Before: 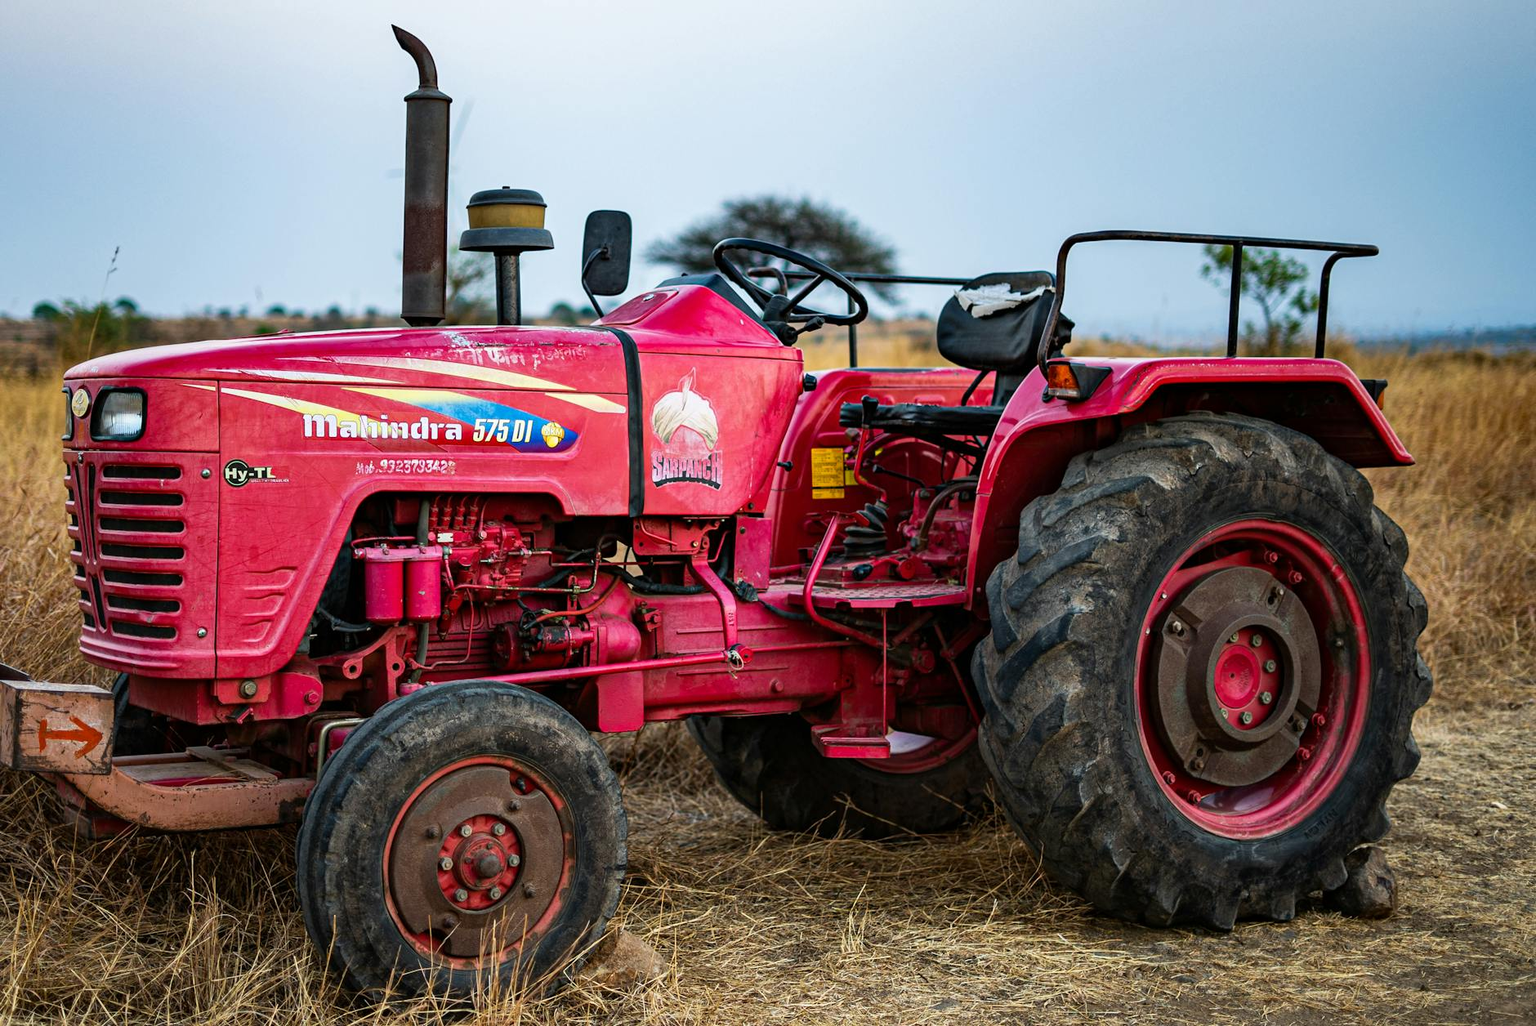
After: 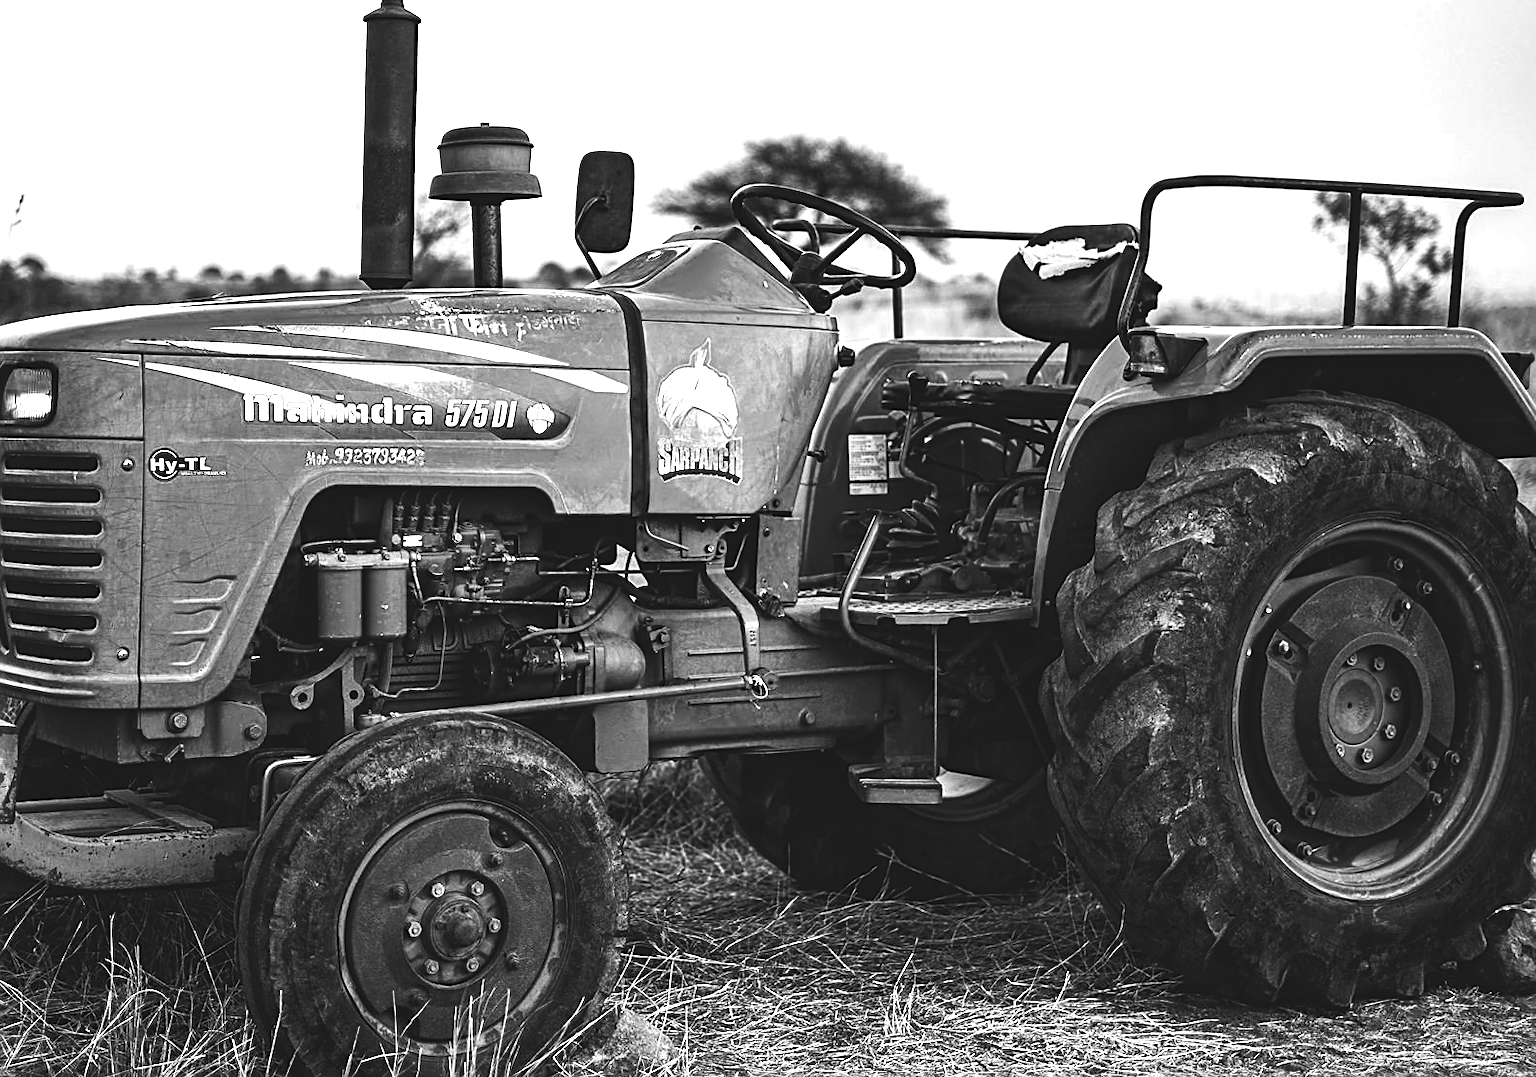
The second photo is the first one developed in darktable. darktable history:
tone equalizer: -8 EV -0.75 EV, -7 EV -0.7 EV, -6 EV -0.6 EV, -5 EV -0.4 EV, -3 EV 0.4 EV, -2 EV 0.6 EV, -1 EV 0.7 EV, +0 EV 0.75 EV, edges refinement/feathering 500, mask exposure compensation -1.57 EV, preserve details no
color balance: lift [1.01, 1, 1, 1], gamma [1.097, 1, 1, 1], gain [0.85, 1, 1, 1]
sharpen: on, module defaults
crop: left 6.446%, top 8.188%, right 9.538%, bottom 3.548%
contrast brightness saturation: saturation -1
color balance rgb: linear chroma grading › global chroma 9%, perceptual saturation grading › global saturation 36%, perceptual saturation grading › shadows 35%, perceptual brilliance grading › global brilliance 15%, perceptual brilliance grading › shadows -35%, global vibrance 15%
